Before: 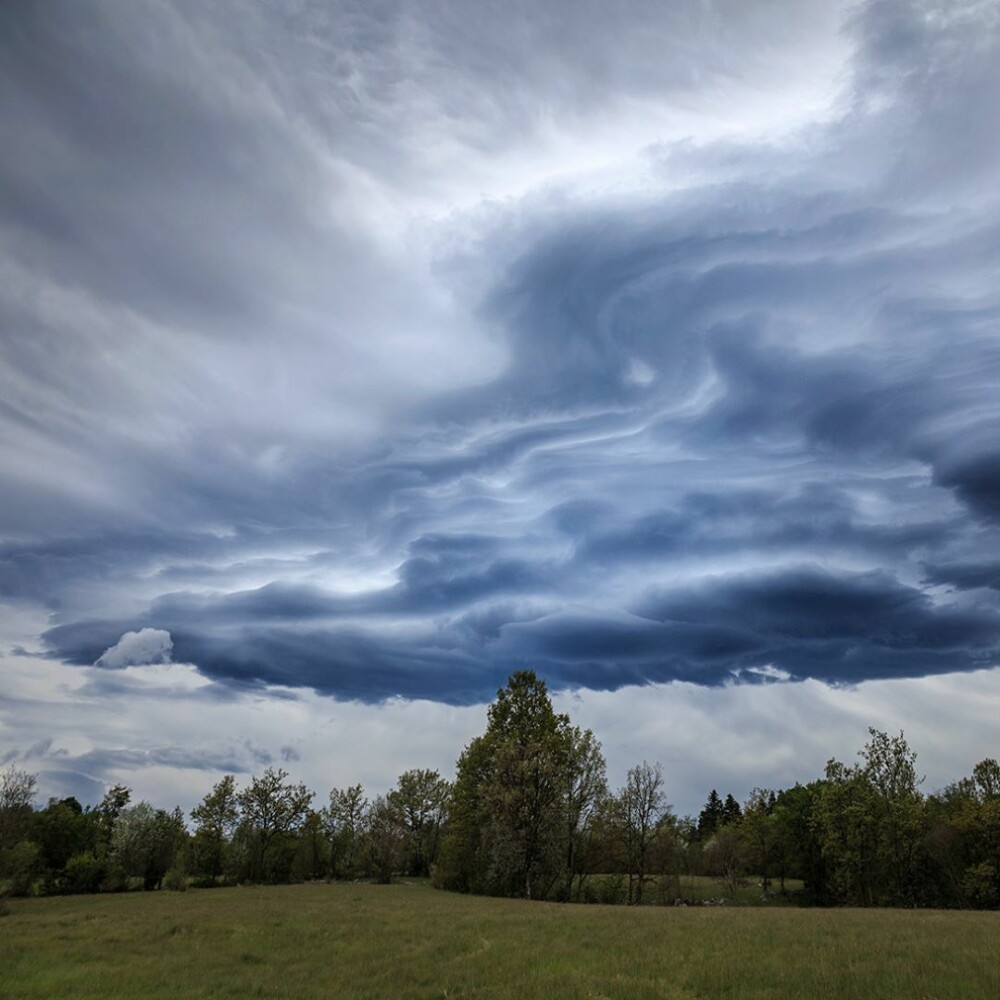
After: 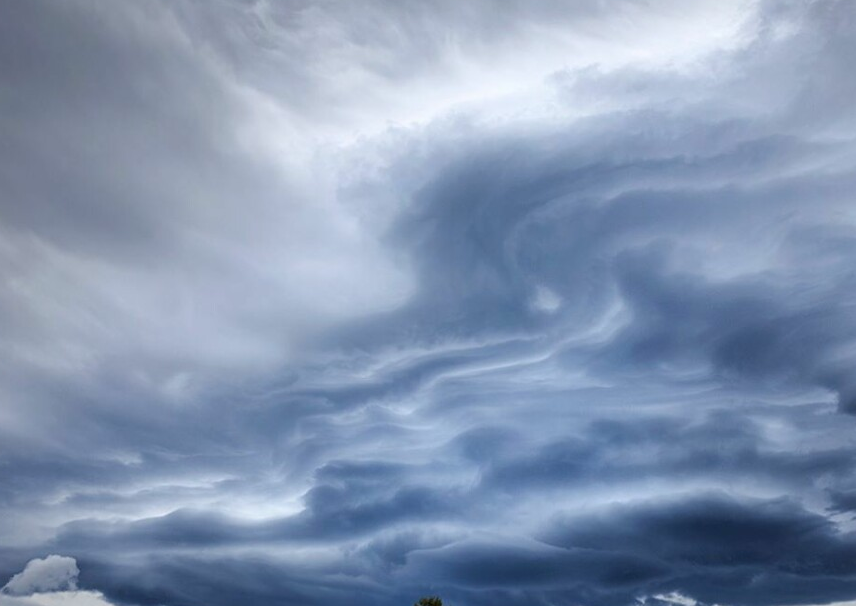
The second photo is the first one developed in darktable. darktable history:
crop and rotate: left 9.467%, top 7.325%, right 4.926%, bottom 32.002%
